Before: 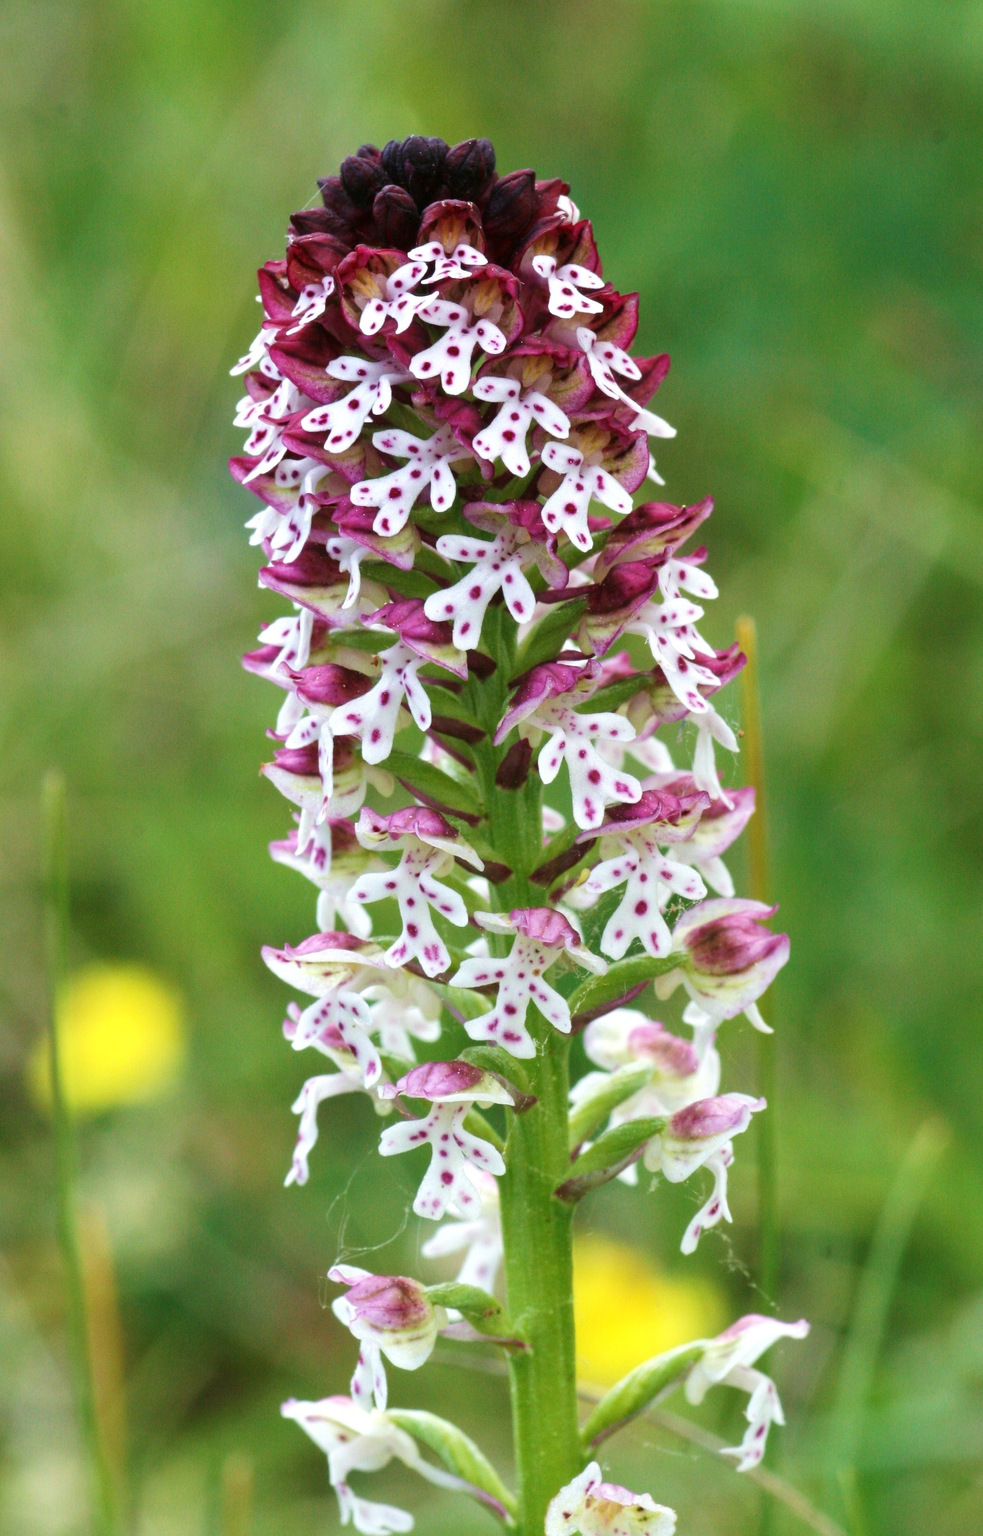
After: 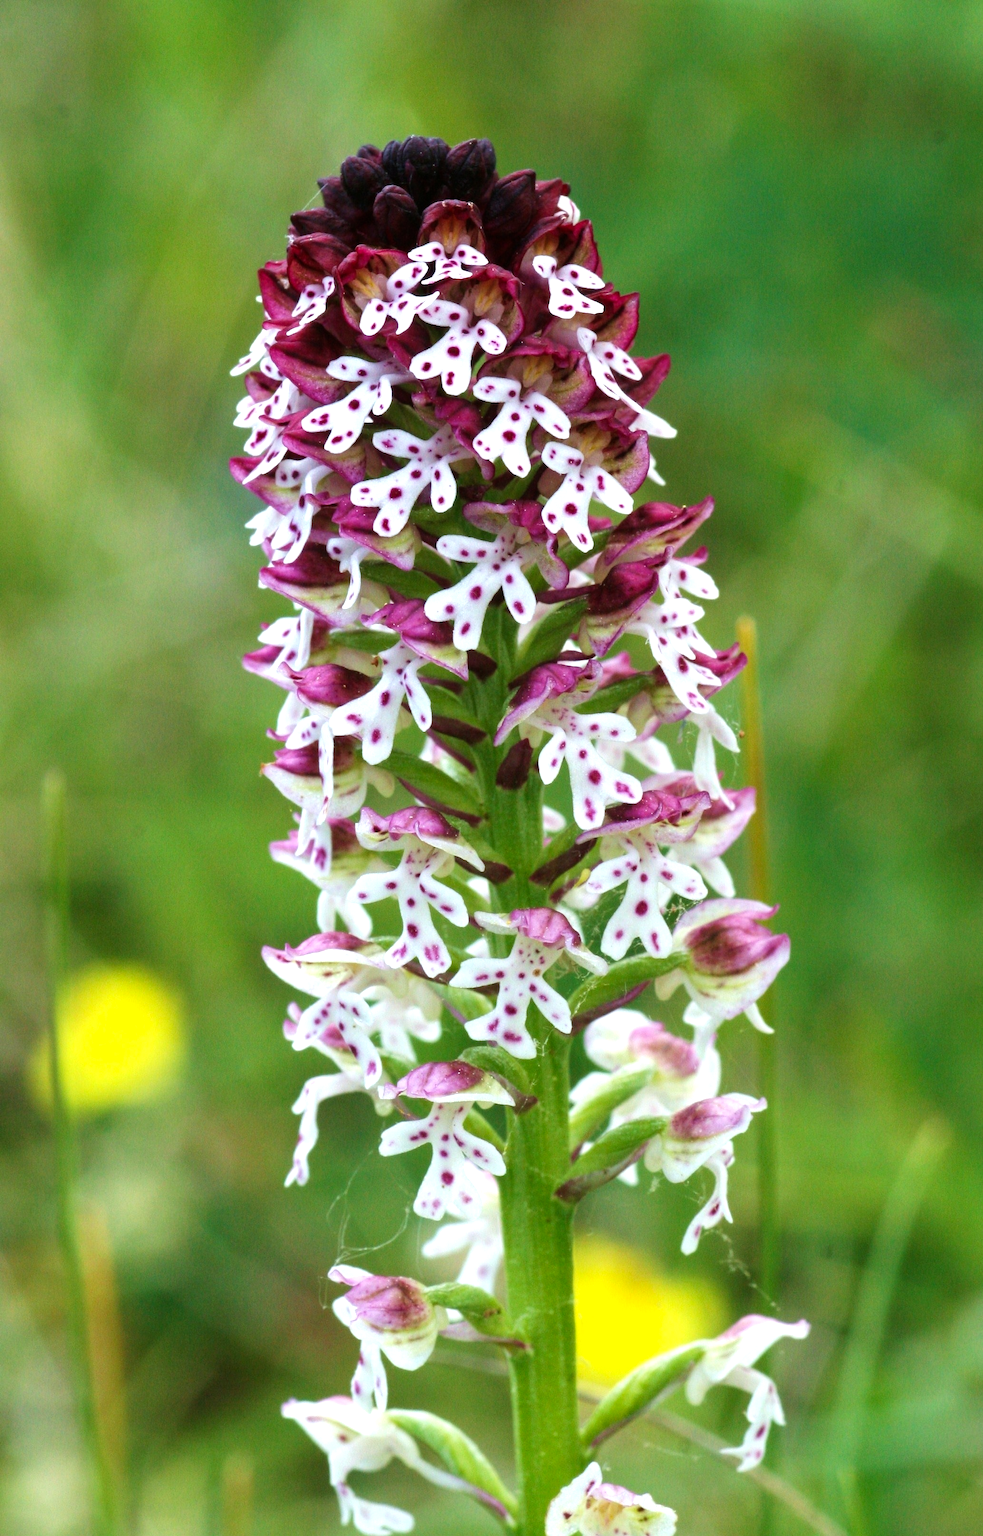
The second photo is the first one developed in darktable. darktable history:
white balance: red 0.978, blue 0.999
color balance: contrast 10%
